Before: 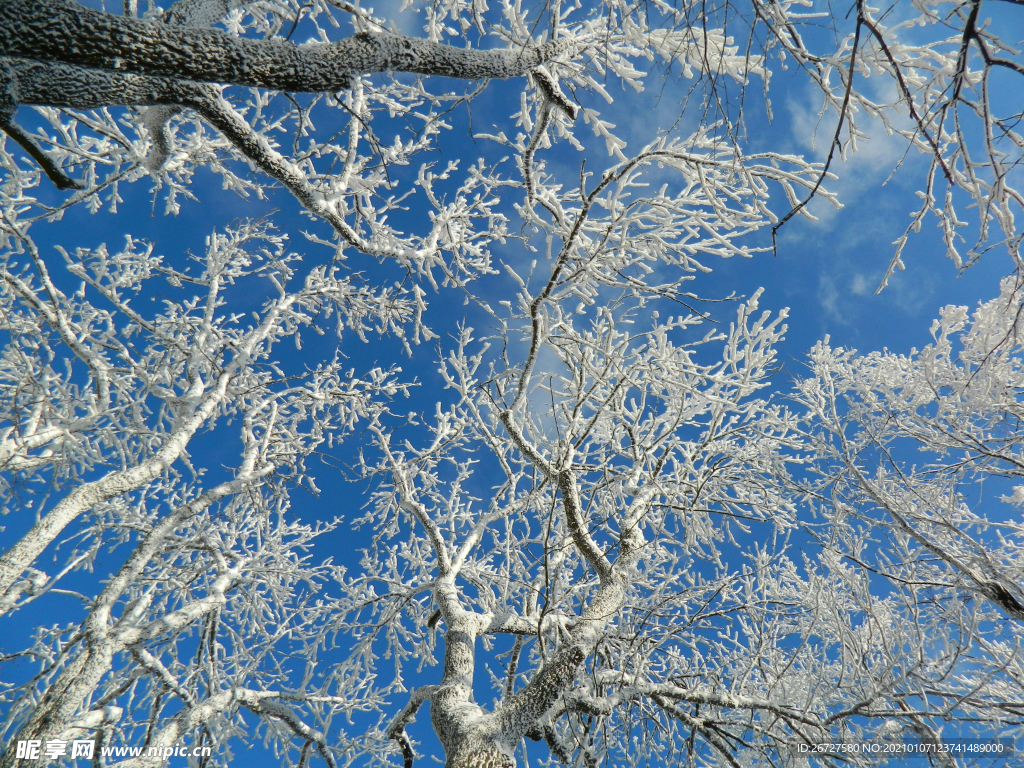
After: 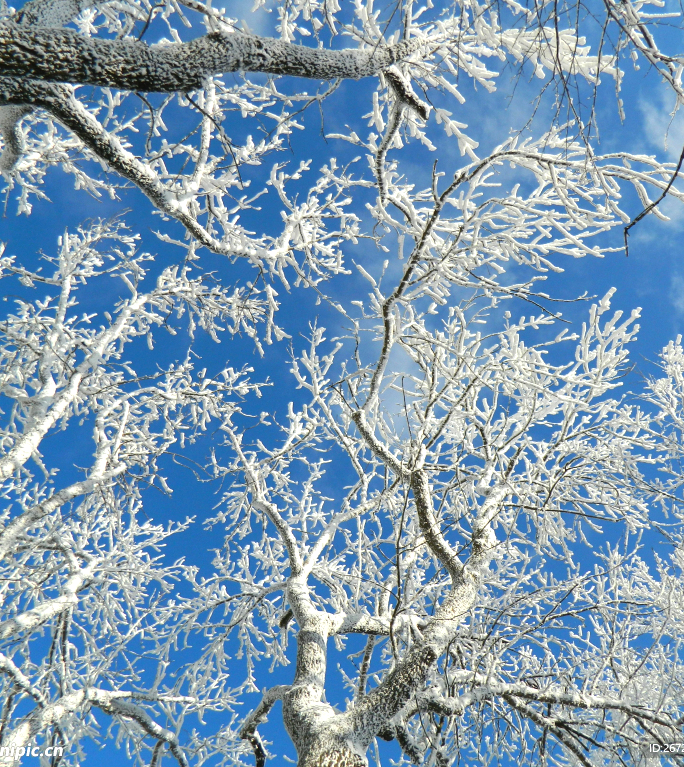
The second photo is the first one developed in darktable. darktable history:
crop and rotate: left 14.462%, right 18.684%
exposure: exposure 0.493 EV, compensate highlight preservation false
